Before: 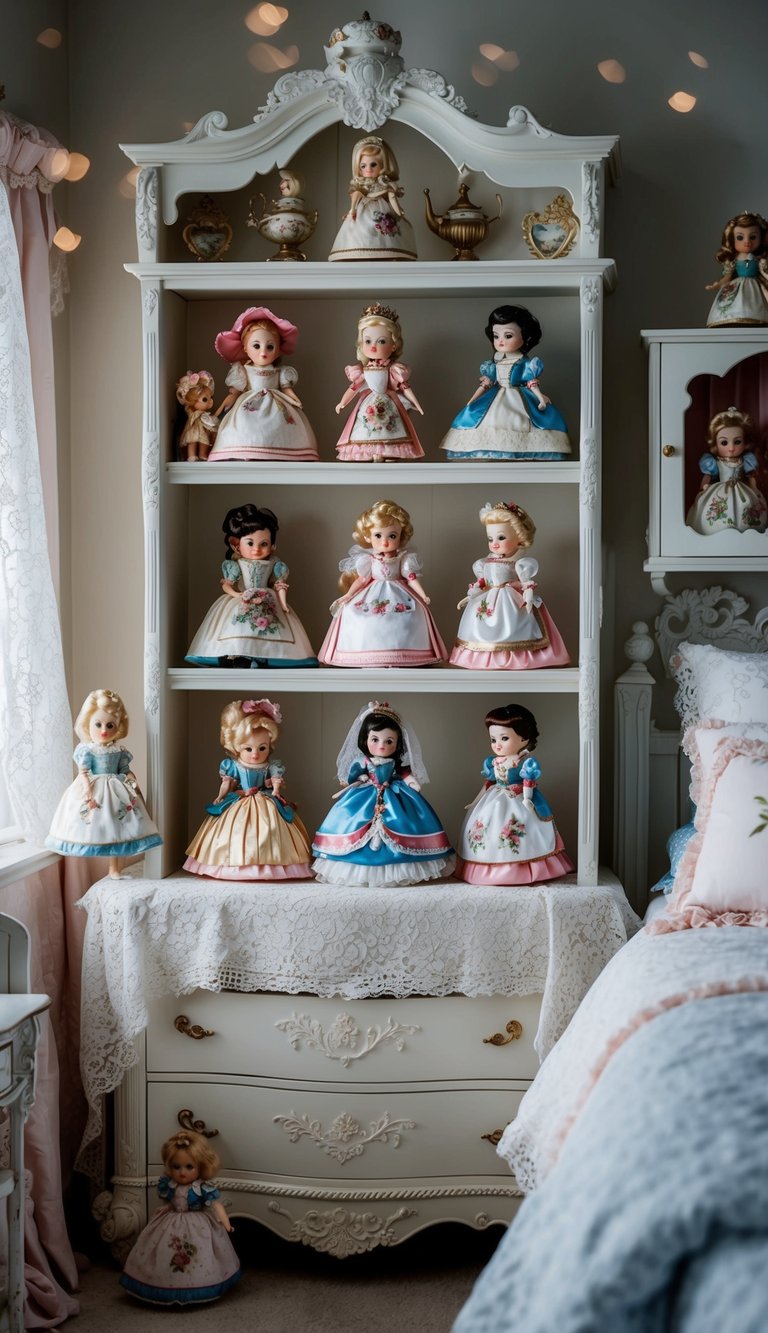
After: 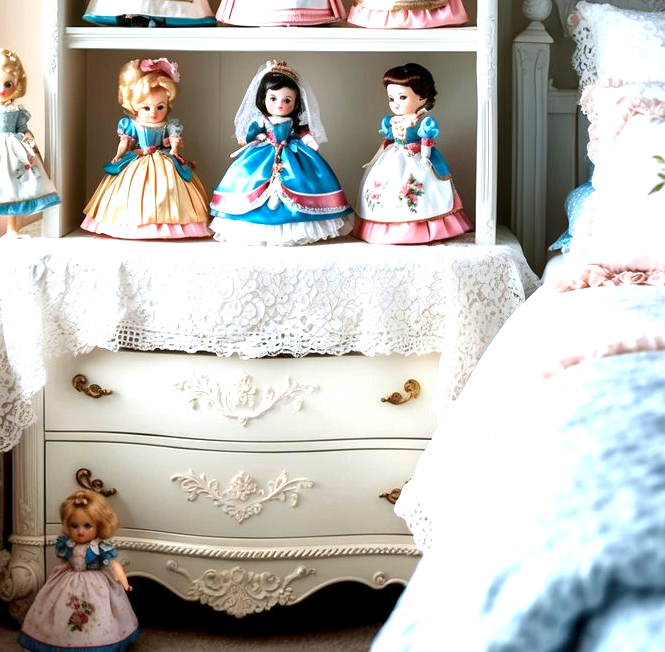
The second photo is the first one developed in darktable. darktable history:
graduated density: rotation -0.352°, offset 57.64
color correction: saturation 1.1
exposure: black level correction 0.001, exposure 1.822 EV, compensate exposure bias true, compensate highlight preservation false
crop and rotate: left 13.306%, top 48.129%, bottom 2.928%
